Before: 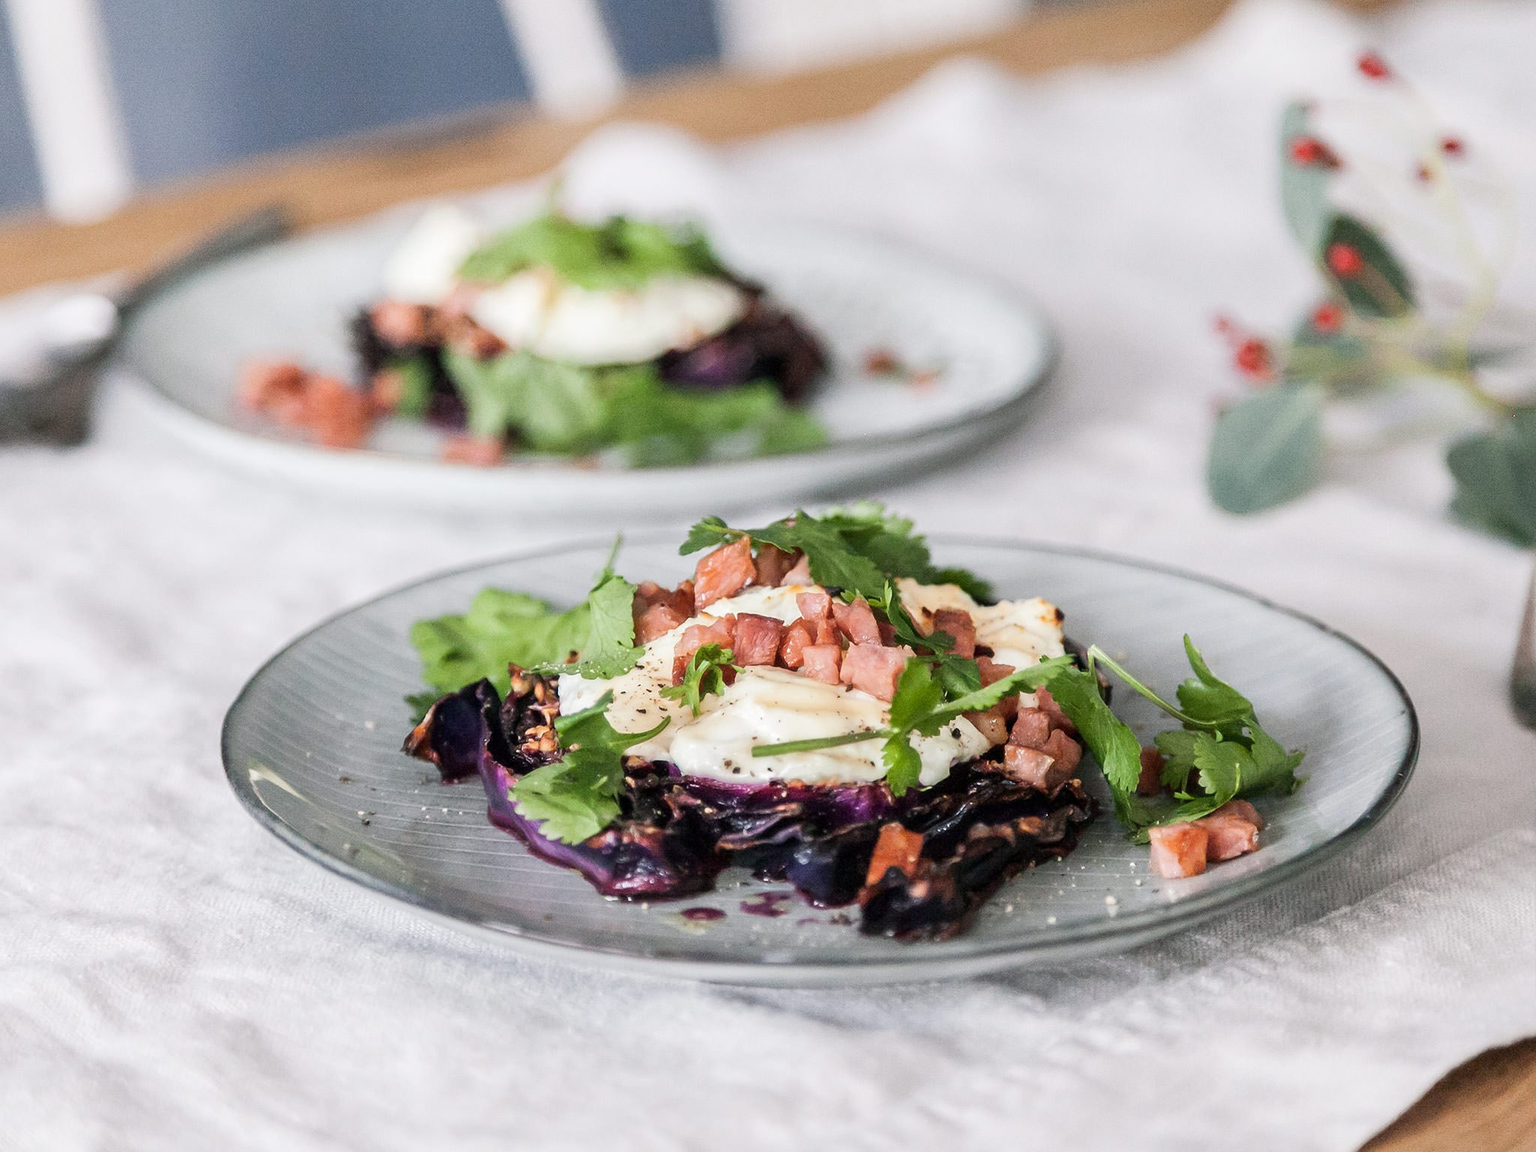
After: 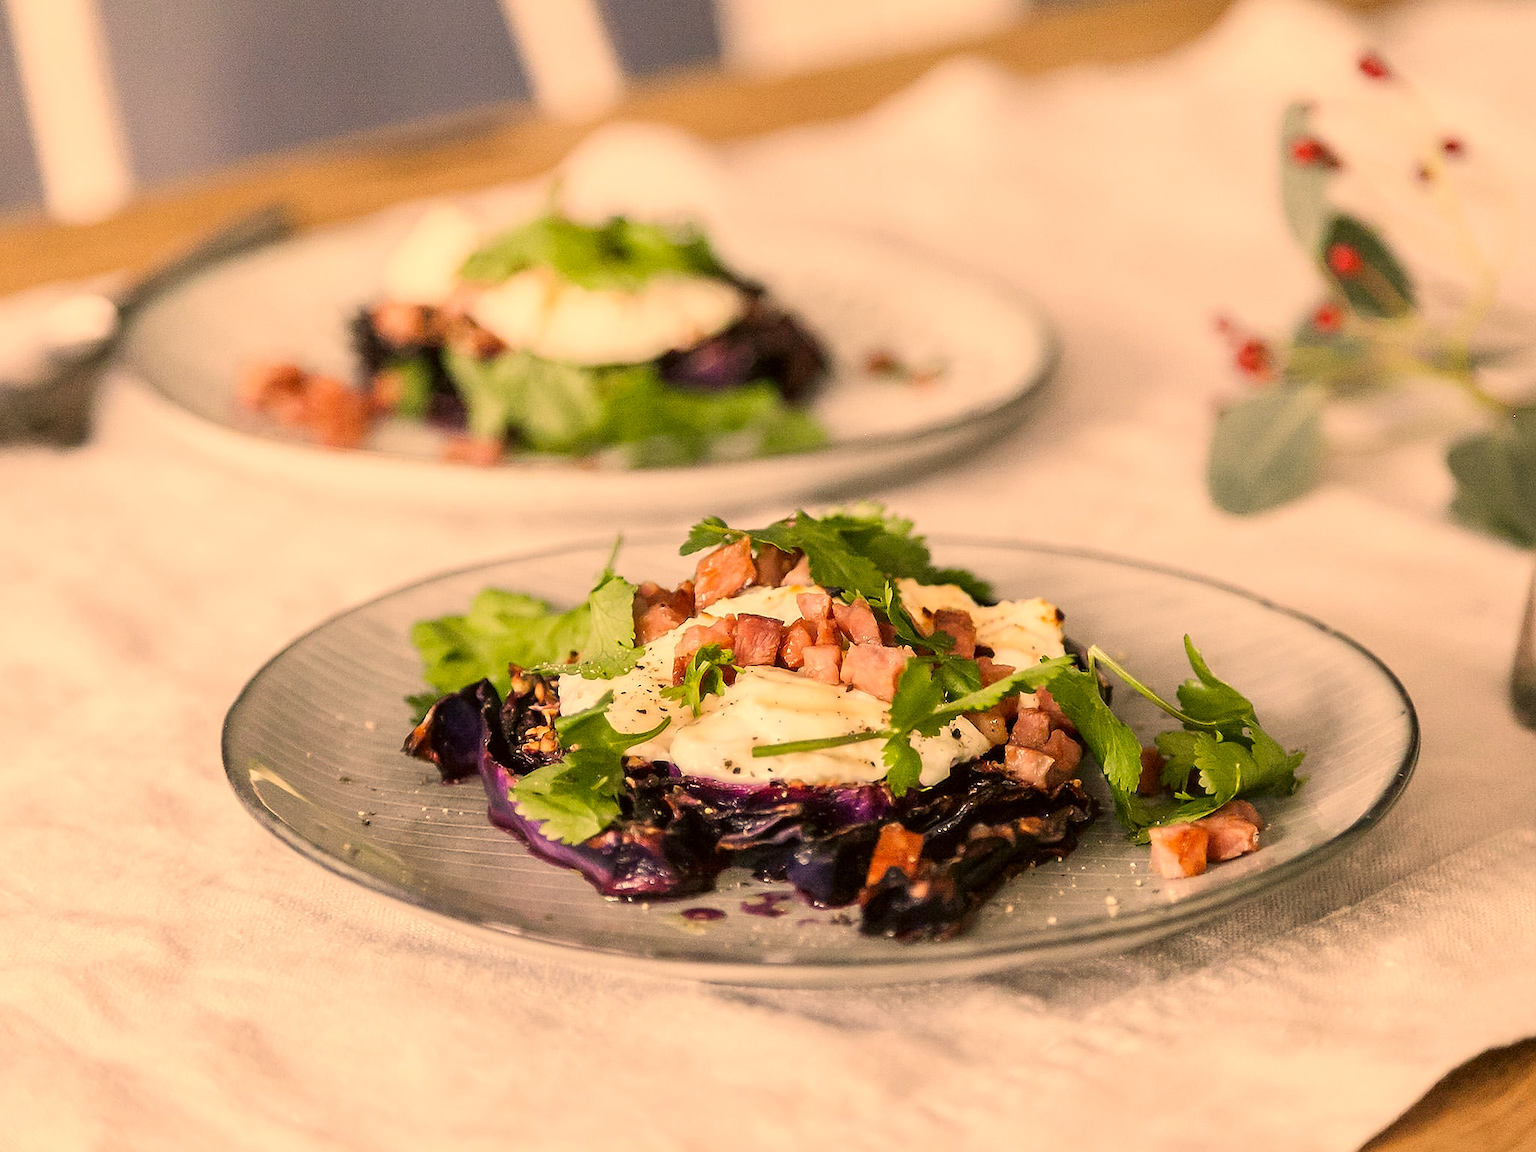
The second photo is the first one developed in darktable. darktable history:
sharpen: radius 1.4, amount 1.25, threshold 0.7
color correction: highlights a* 17.94, highlights b* 35.39, shadows a* 1.48, shadows b* 6.42, saturation 1.01
